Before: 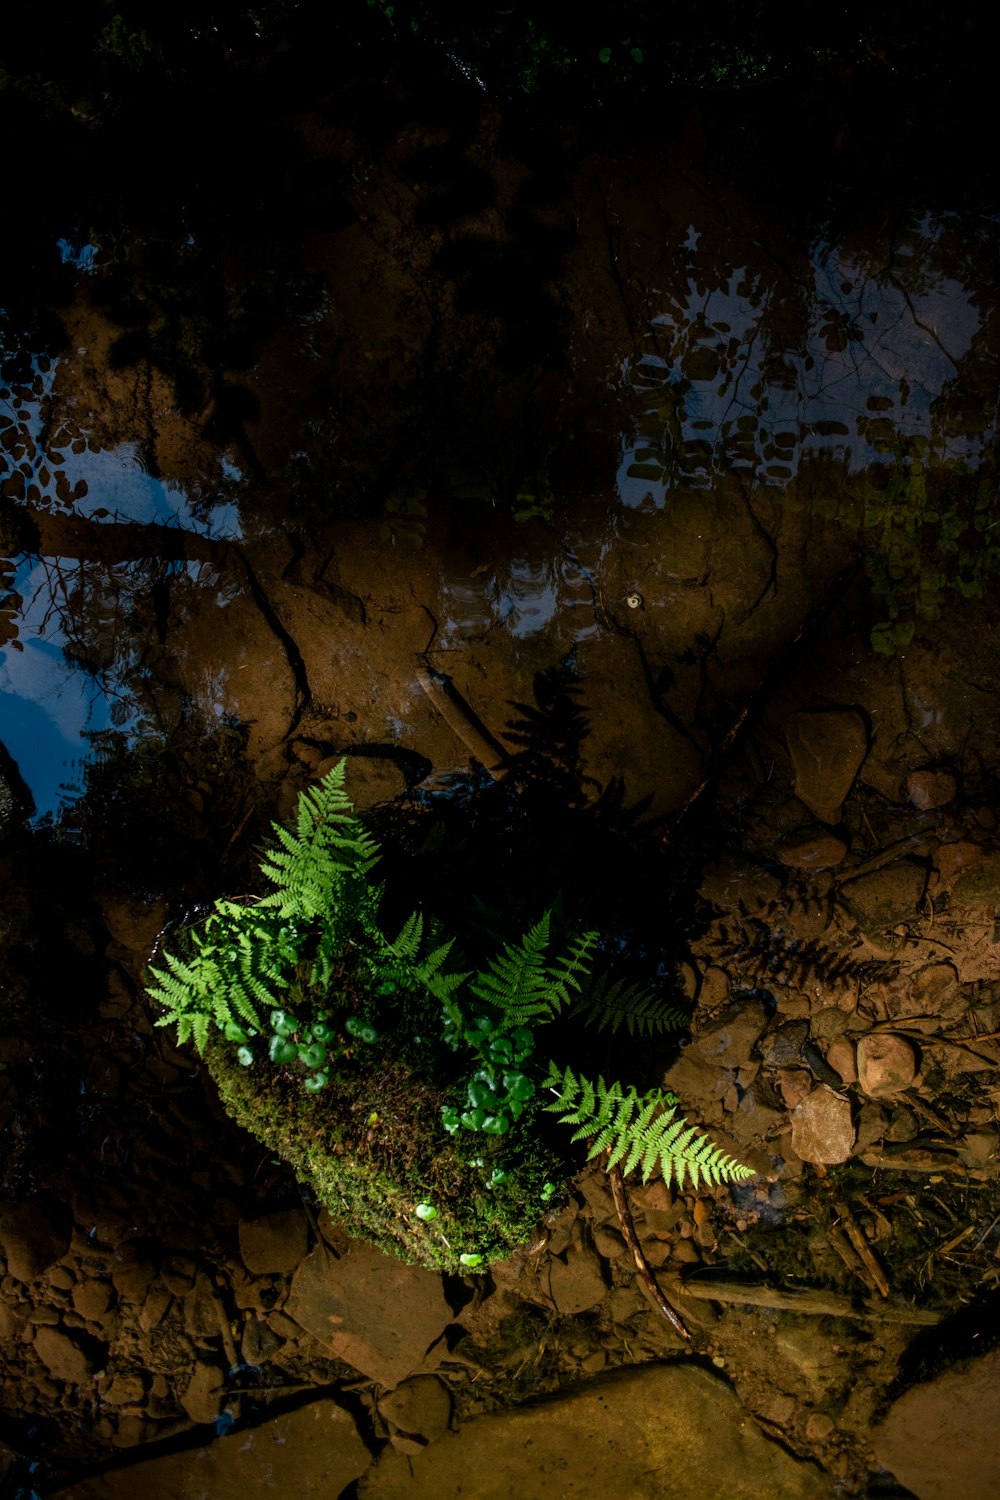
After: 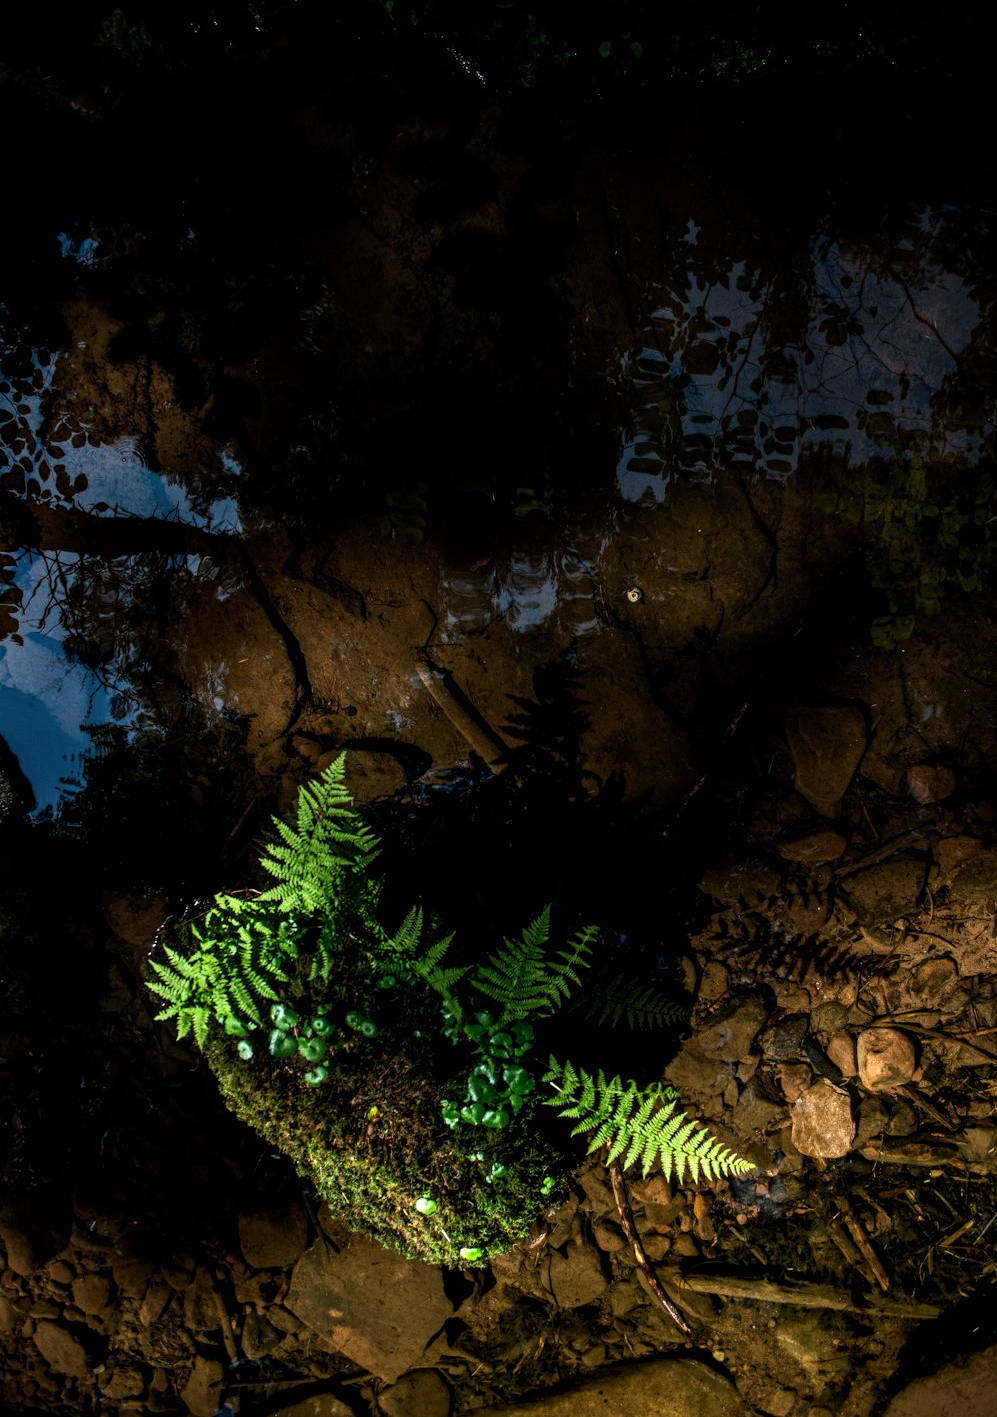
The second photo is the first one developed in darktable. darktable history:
tone equalizer: -8 EV -0.75 EV, -7 EV -0.7 EV, -6 EV -0.6 EV, -5 EV -0.4 EV, -3 EV 0.4 EV, -2 EV 0.6 EV, -1 EV 0.7 EV, +0 EV 0.75 EV, edges refinement/feathering 500, mask exposure compensation -1.57 EV, preserve details no
crop: top 0.448%, right 0.264%, bottom 5.045%
local contrast: on, module defaults
